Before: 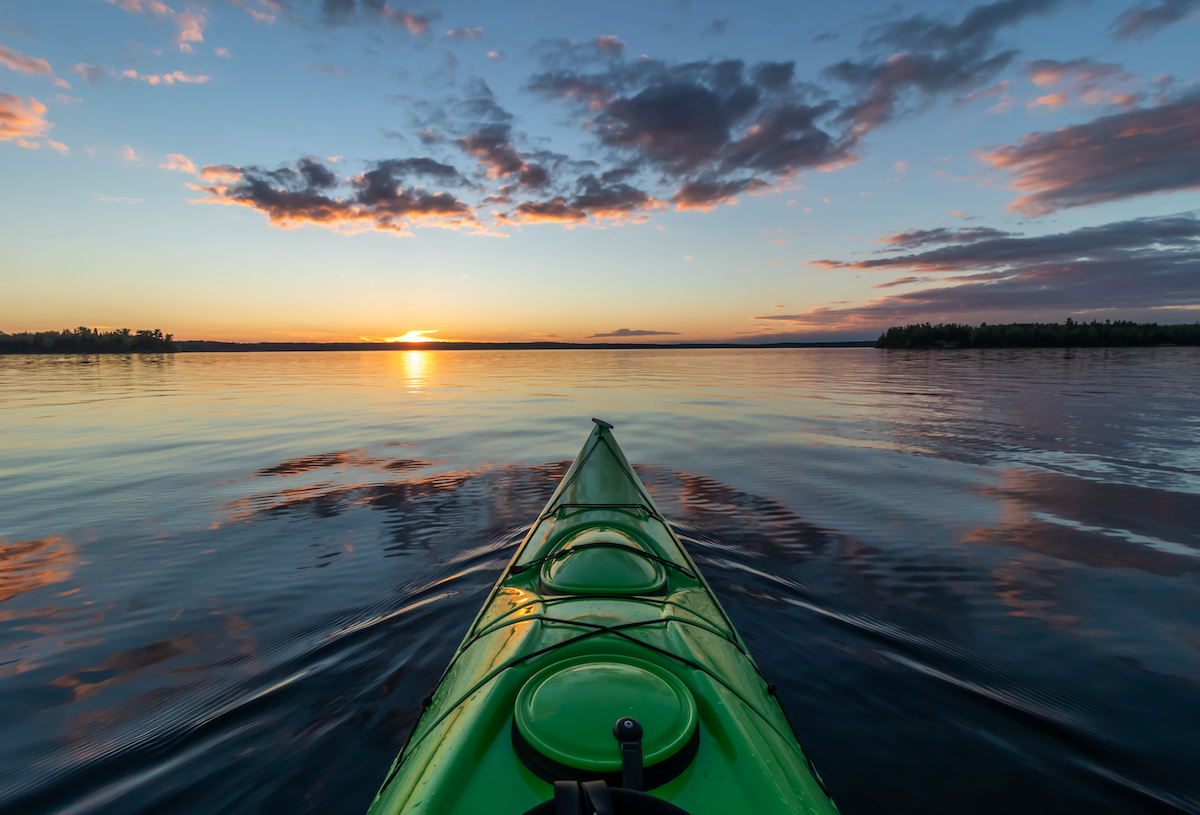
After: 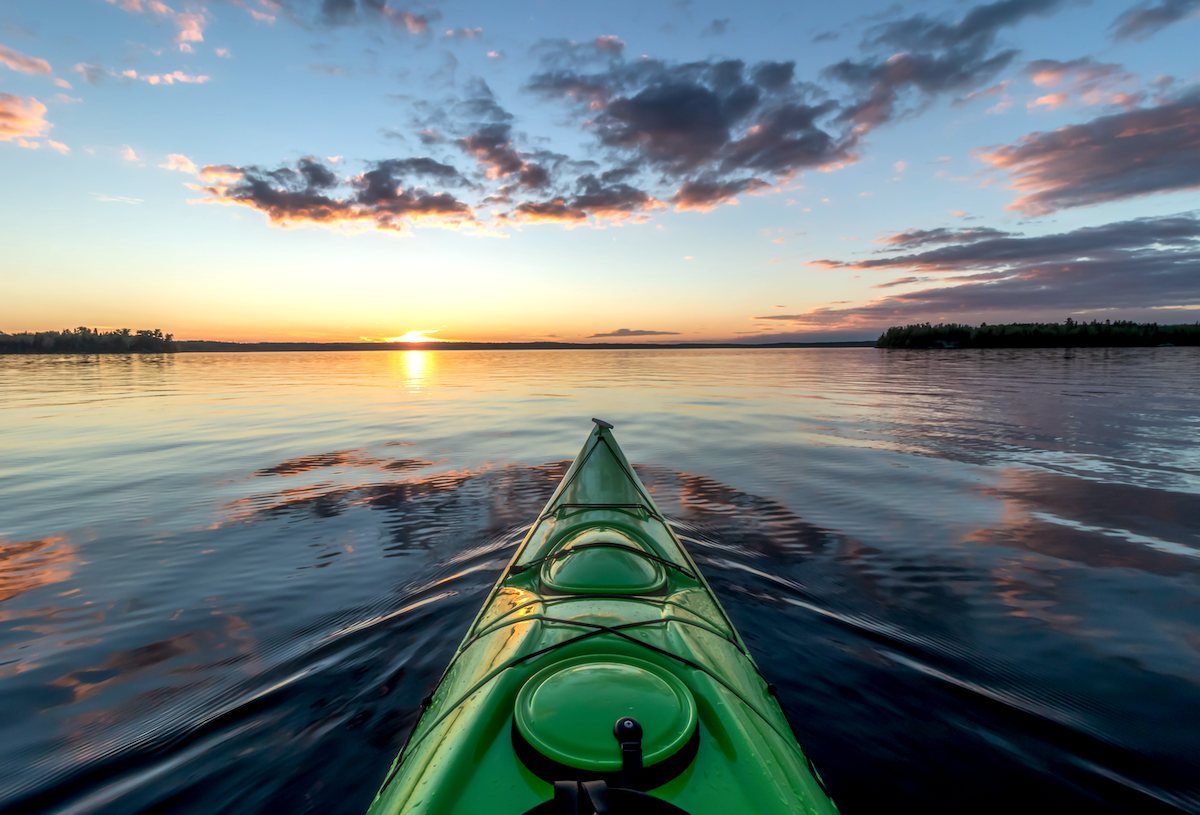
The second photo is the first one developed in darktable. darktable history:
exposure: black level correction 0.005, exposure 0.417 EV, compensate highlight preservation false
haze removal: strength -0.1, adaptive false
local contrast: on, module defaults
